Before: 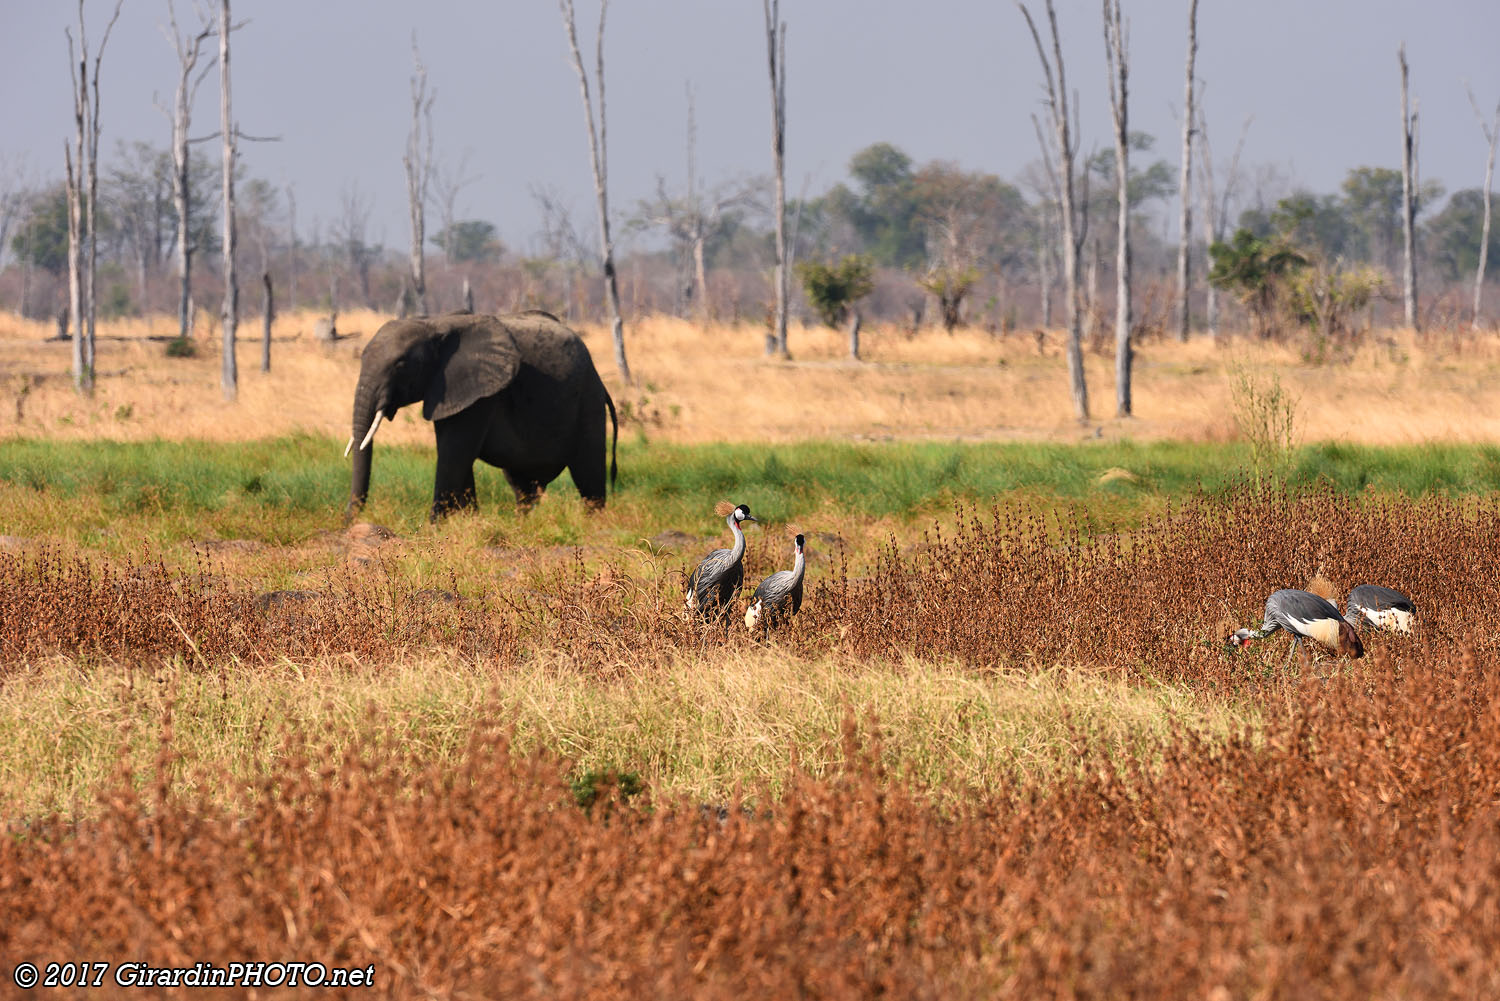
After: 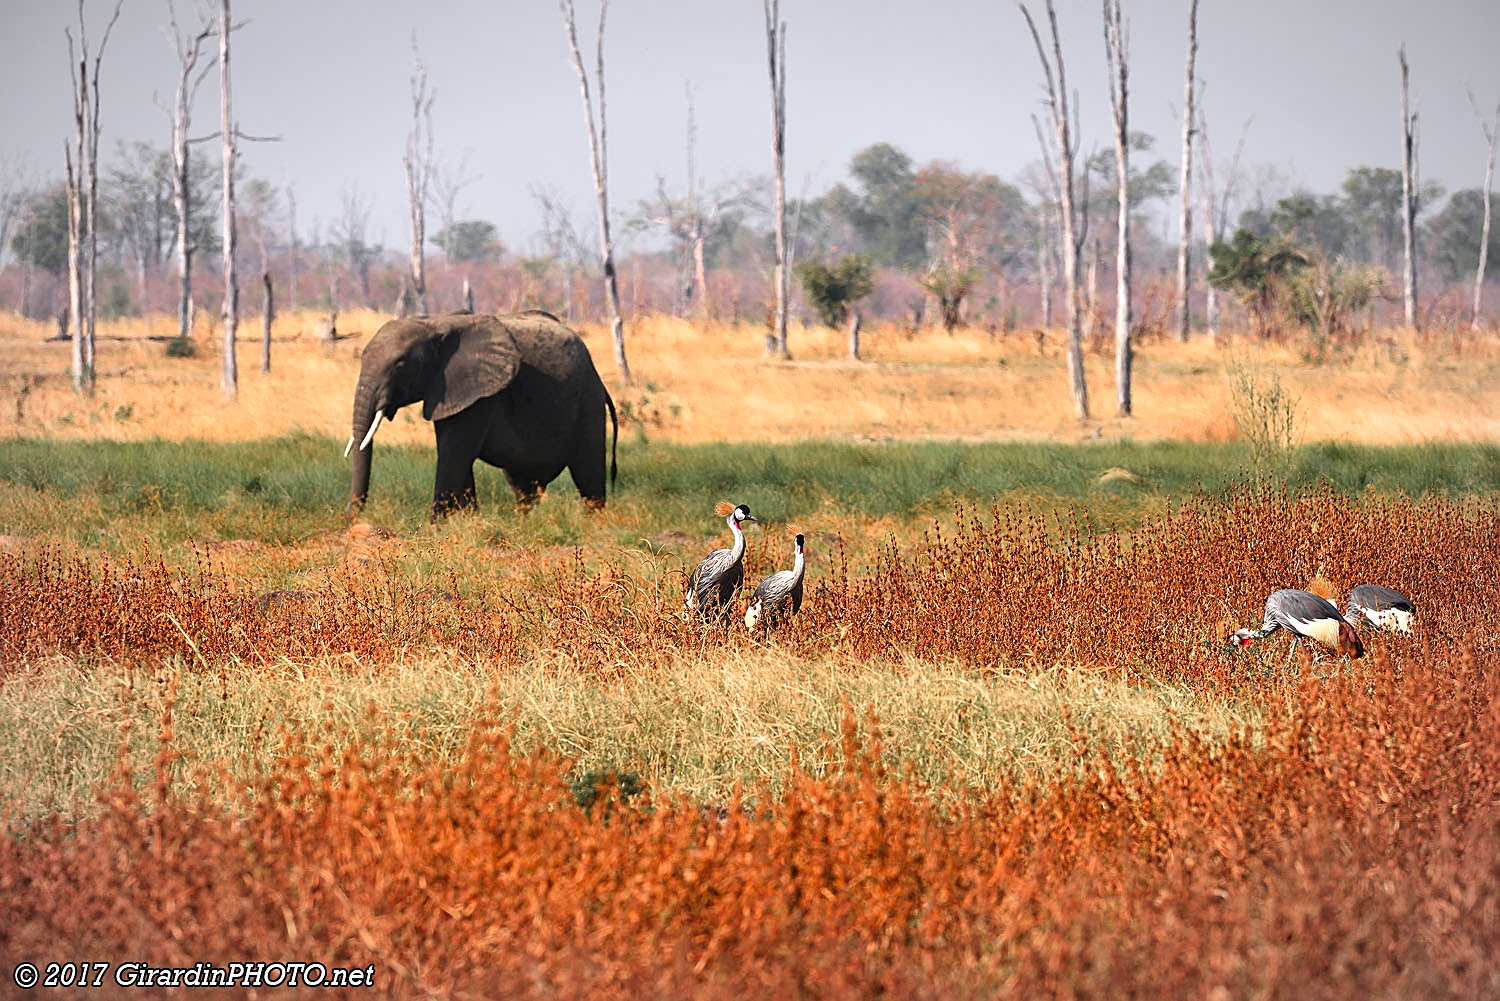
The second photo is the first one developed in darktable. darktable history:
exposure: black level correction 0, exposure 0.7 EV, compensate exposure bias true, compensate highlight preservation false
color zones: curves: ch0 [(0, 0.48) (0.209, 0.398) (0.305, 0.332) (0.429, 0.493) (0.571, 0.5) (0.714, 0.5) (0.857, 0.5) (1, 0.48)]; ch1 [(0, 0.736) (0.143, 0.625) (0.225, 0.371) (0.429, 0.256) (0.571, 0.241) (0.714, 0.213) (0.857, 0.48) (1, 0.736)]; ch2 [(0, 0.448) (0.143, 0.498) (0.286, 0.5) (0.429, 0.5) (0.571, 0.5) (0.714, 0.5) (0.857, 0.5) (1, 0.448)]
sharpen: on, module defaults
vignetting: fall-off radius 70%, automatic ratio true
